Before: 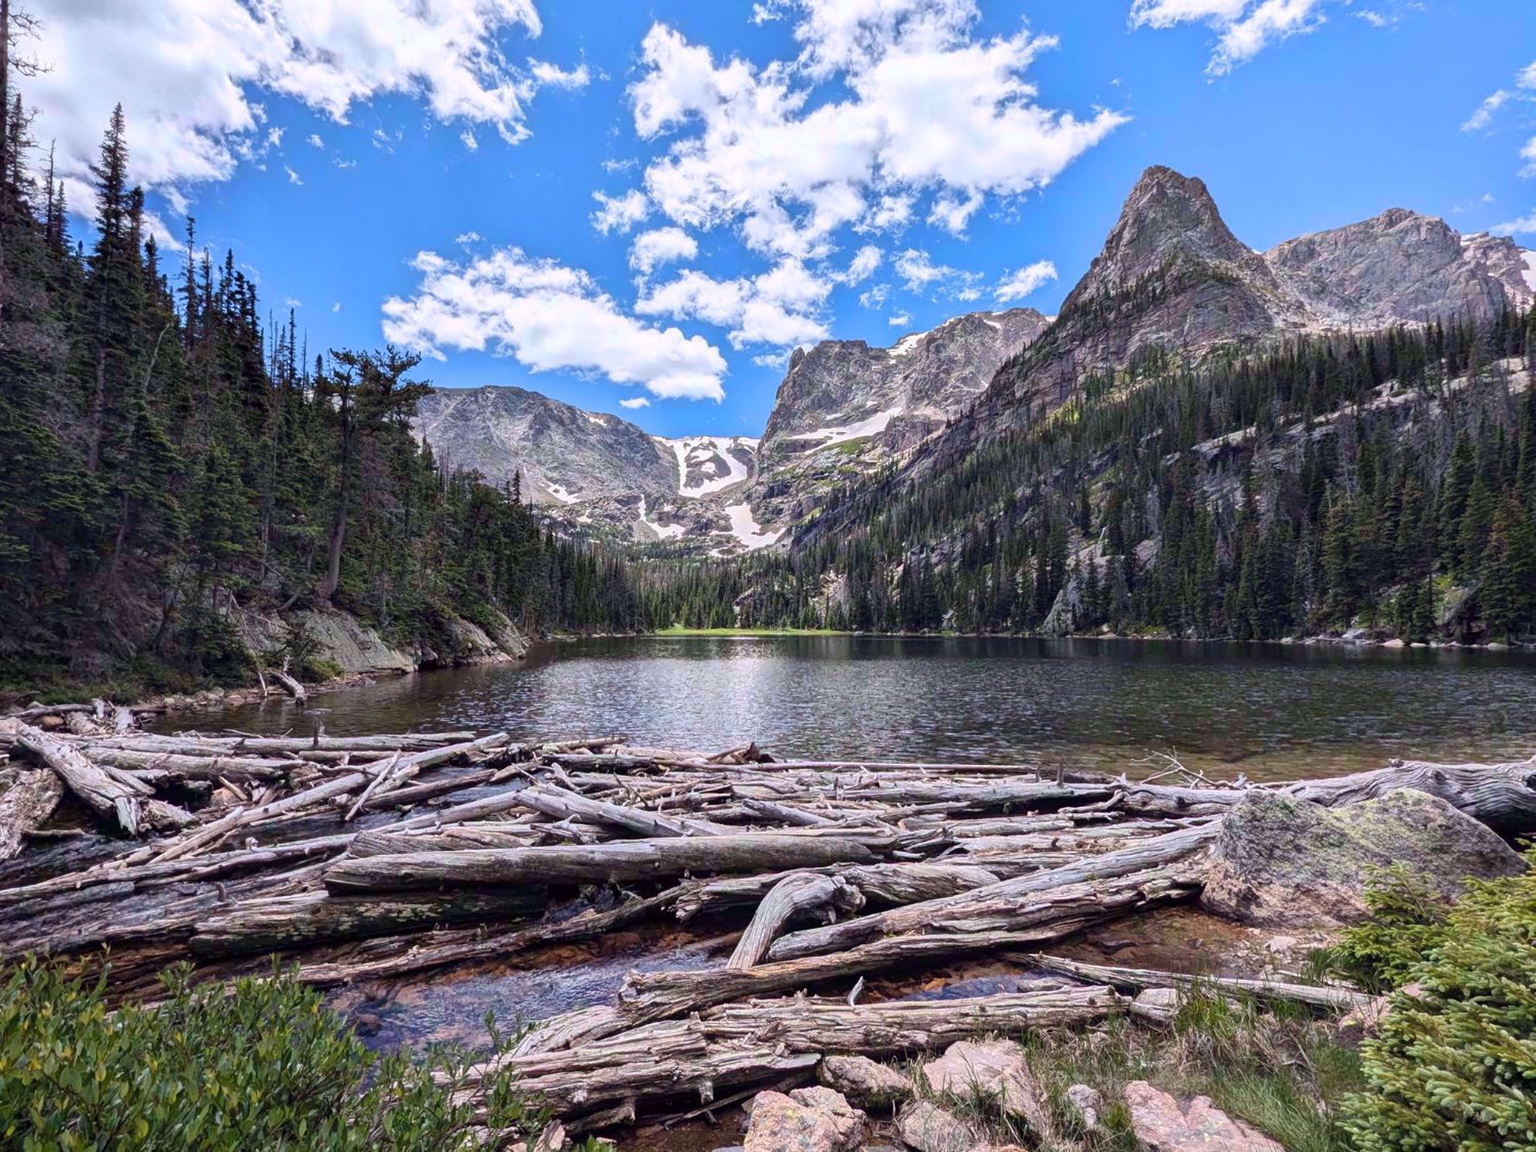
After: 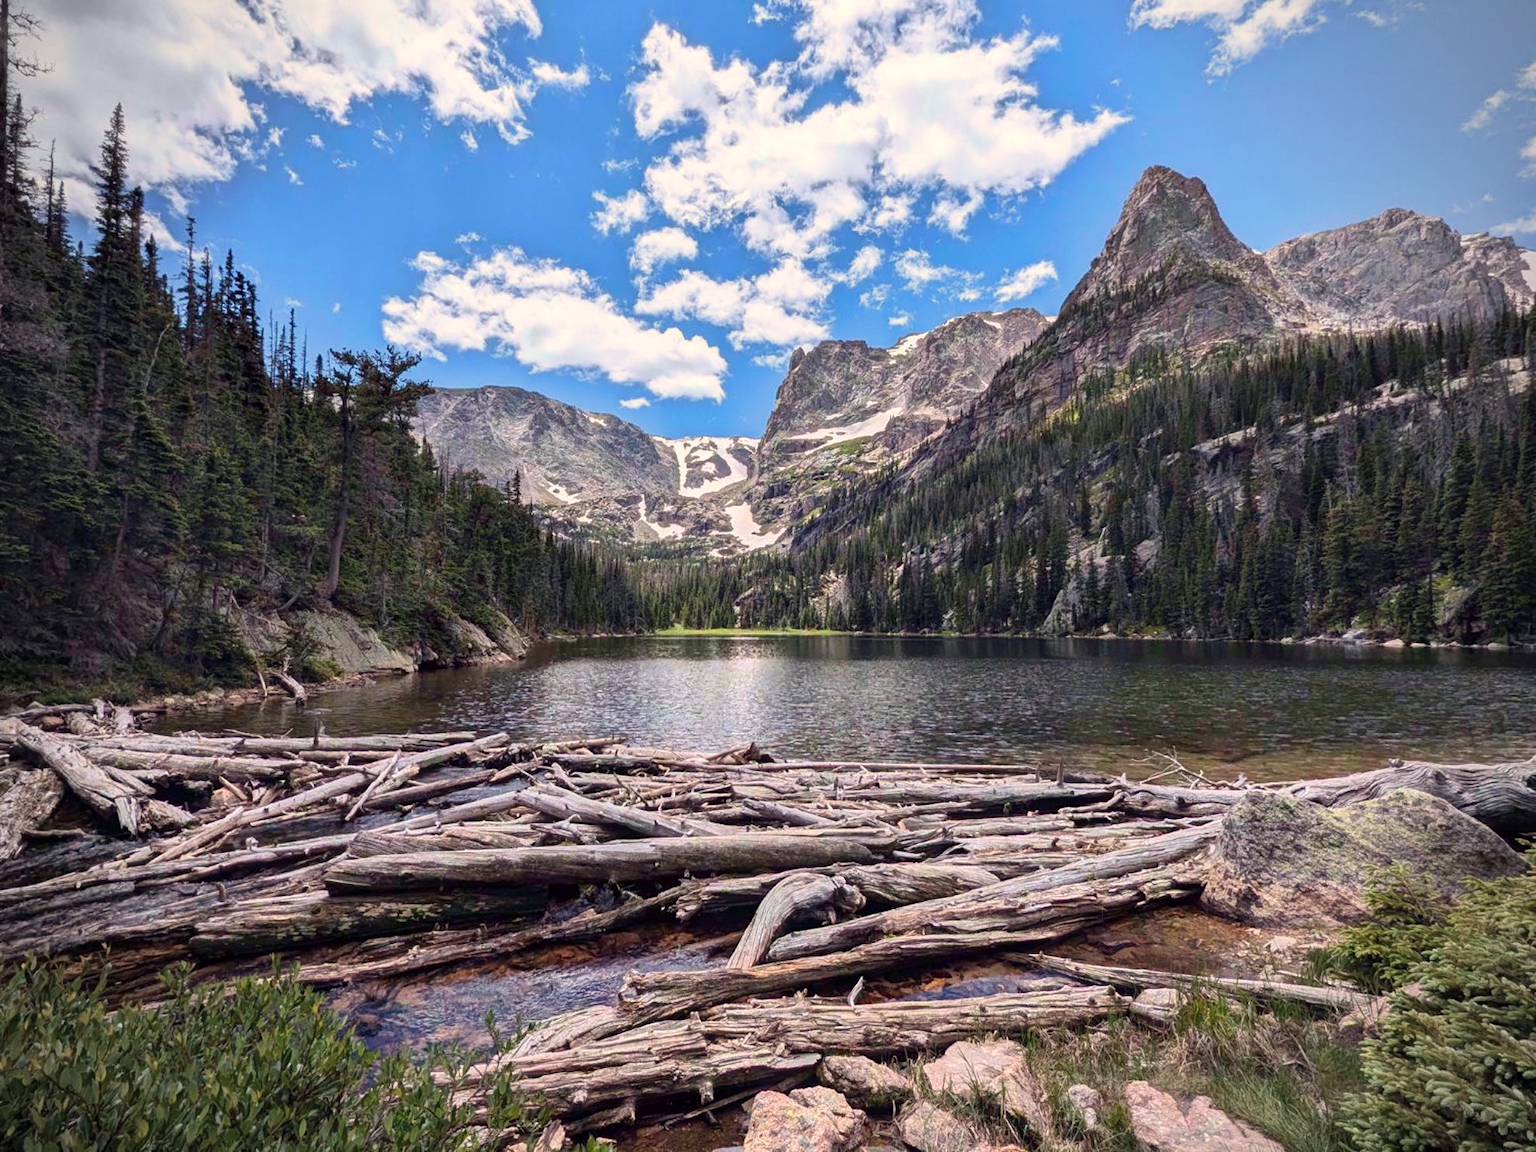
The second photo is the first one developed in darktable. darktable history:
tone equalizer: on, module defaults
white balance: red 1.045, blue 0.932
vignetting: on, module defaults
